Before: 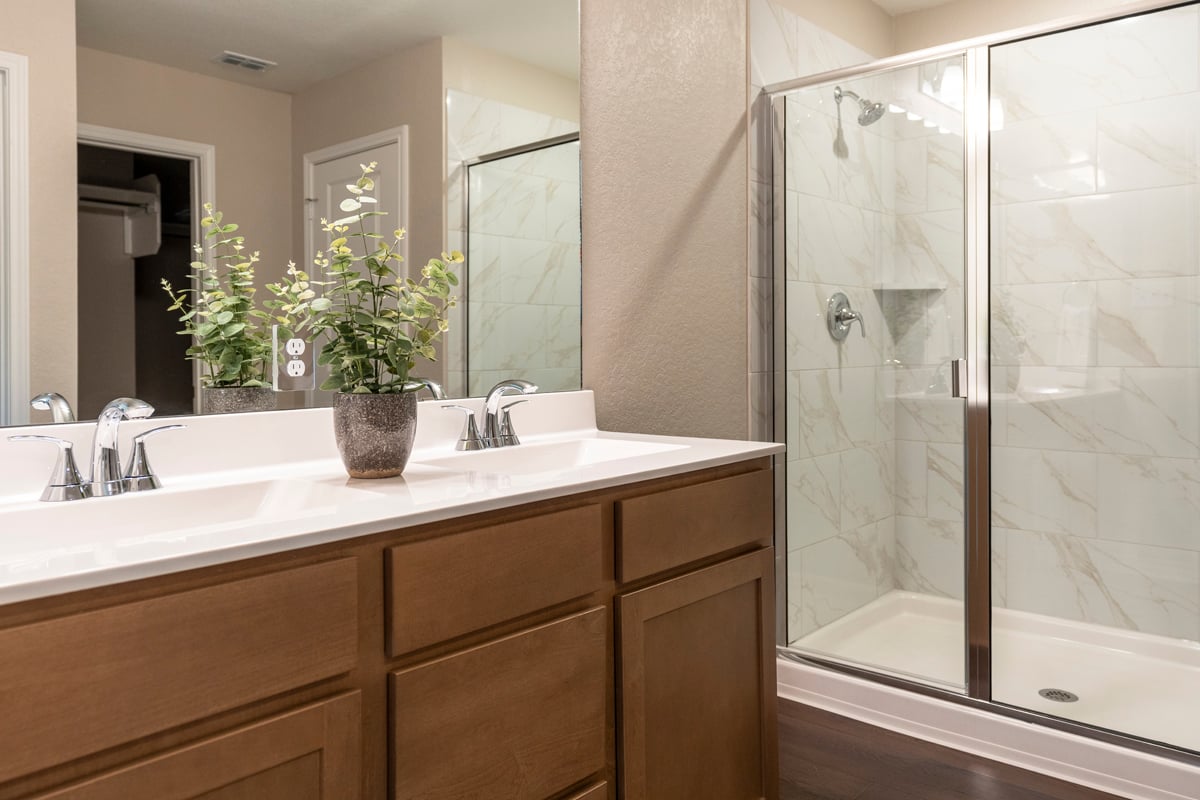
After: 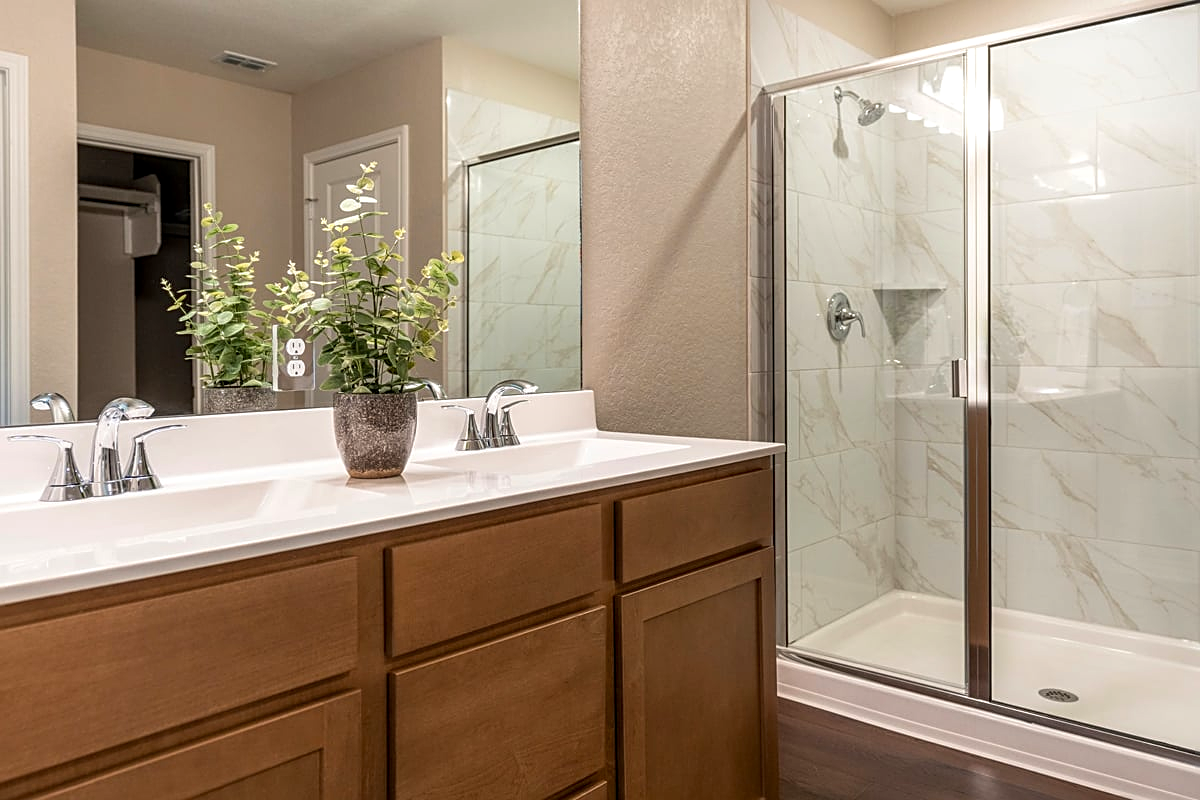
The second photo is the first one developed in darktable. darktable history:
local contrast: on, module defaults
sharpen: on, module defaults
contrast brightness saturation: saturation 0.183
